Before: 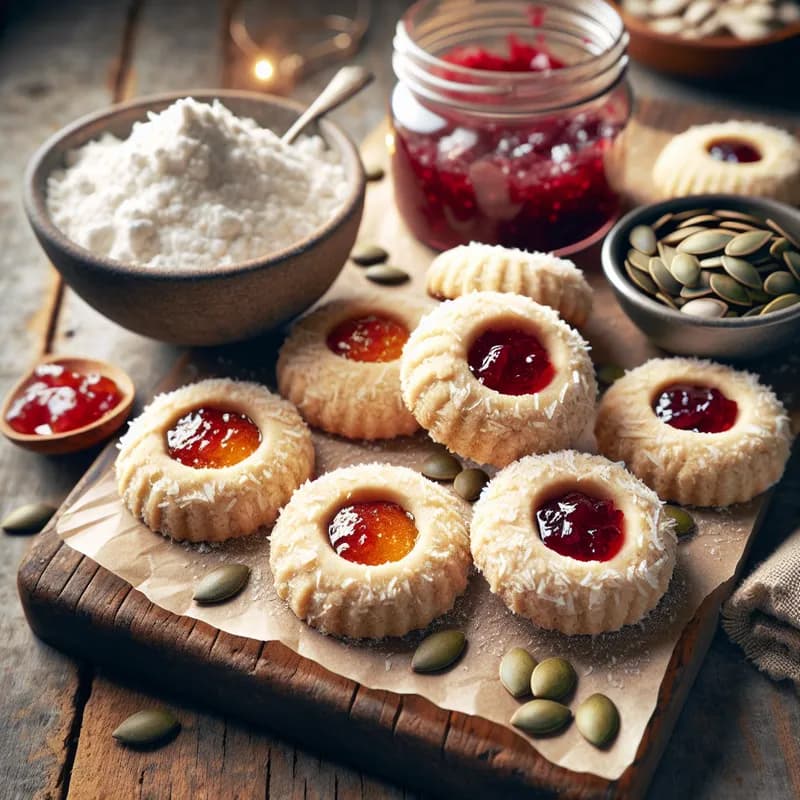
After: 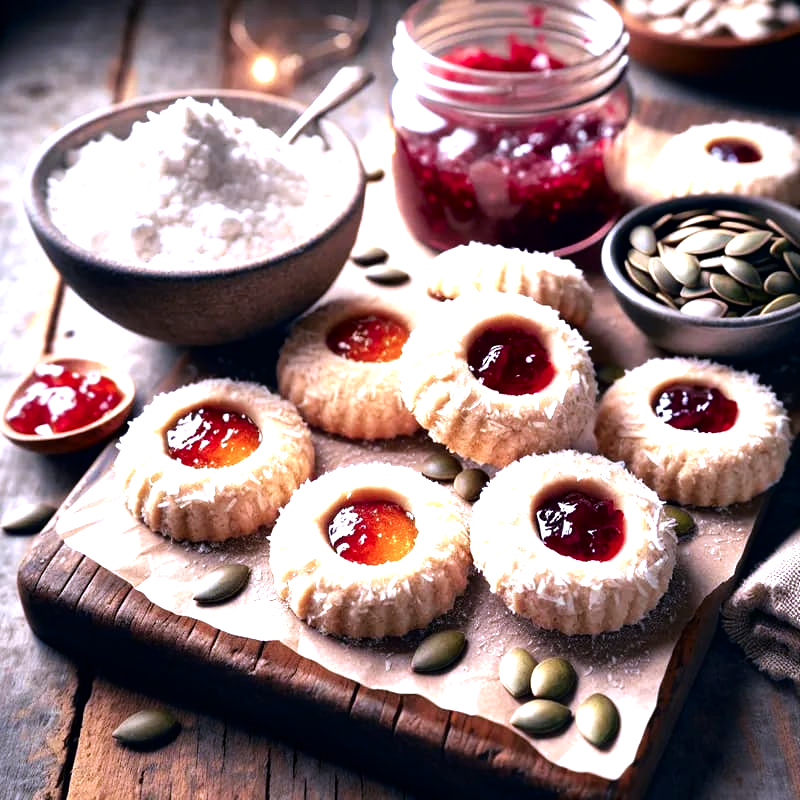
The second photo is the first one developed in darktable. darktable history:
tone equalizer: -8 EV -1.06 EV, -7 EV -0.978 EV, -6 EV -0.899 EV, -5 EV -0.576 EV, -3 EV 0.604 EV, -2 EV 0.856 EV, -1 EV 0.987 EV, +0 EV 1.06 EV
color calibration: gray › normalize channels true, illuminant custom, x 0.367, y 0.392, temperature 4438.98 K, gamut compression 0.028
contrast brightness saturation: brightness -0.099
